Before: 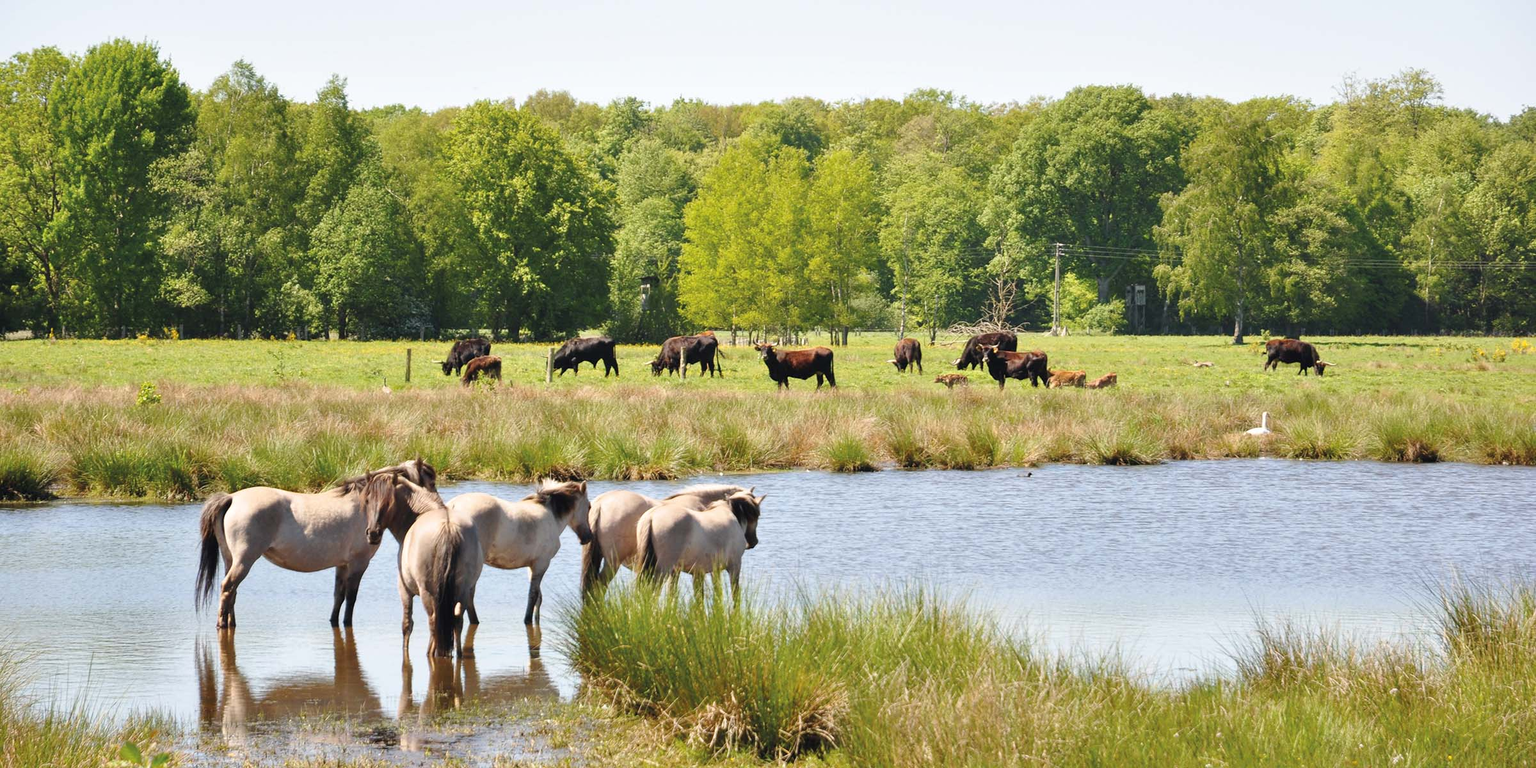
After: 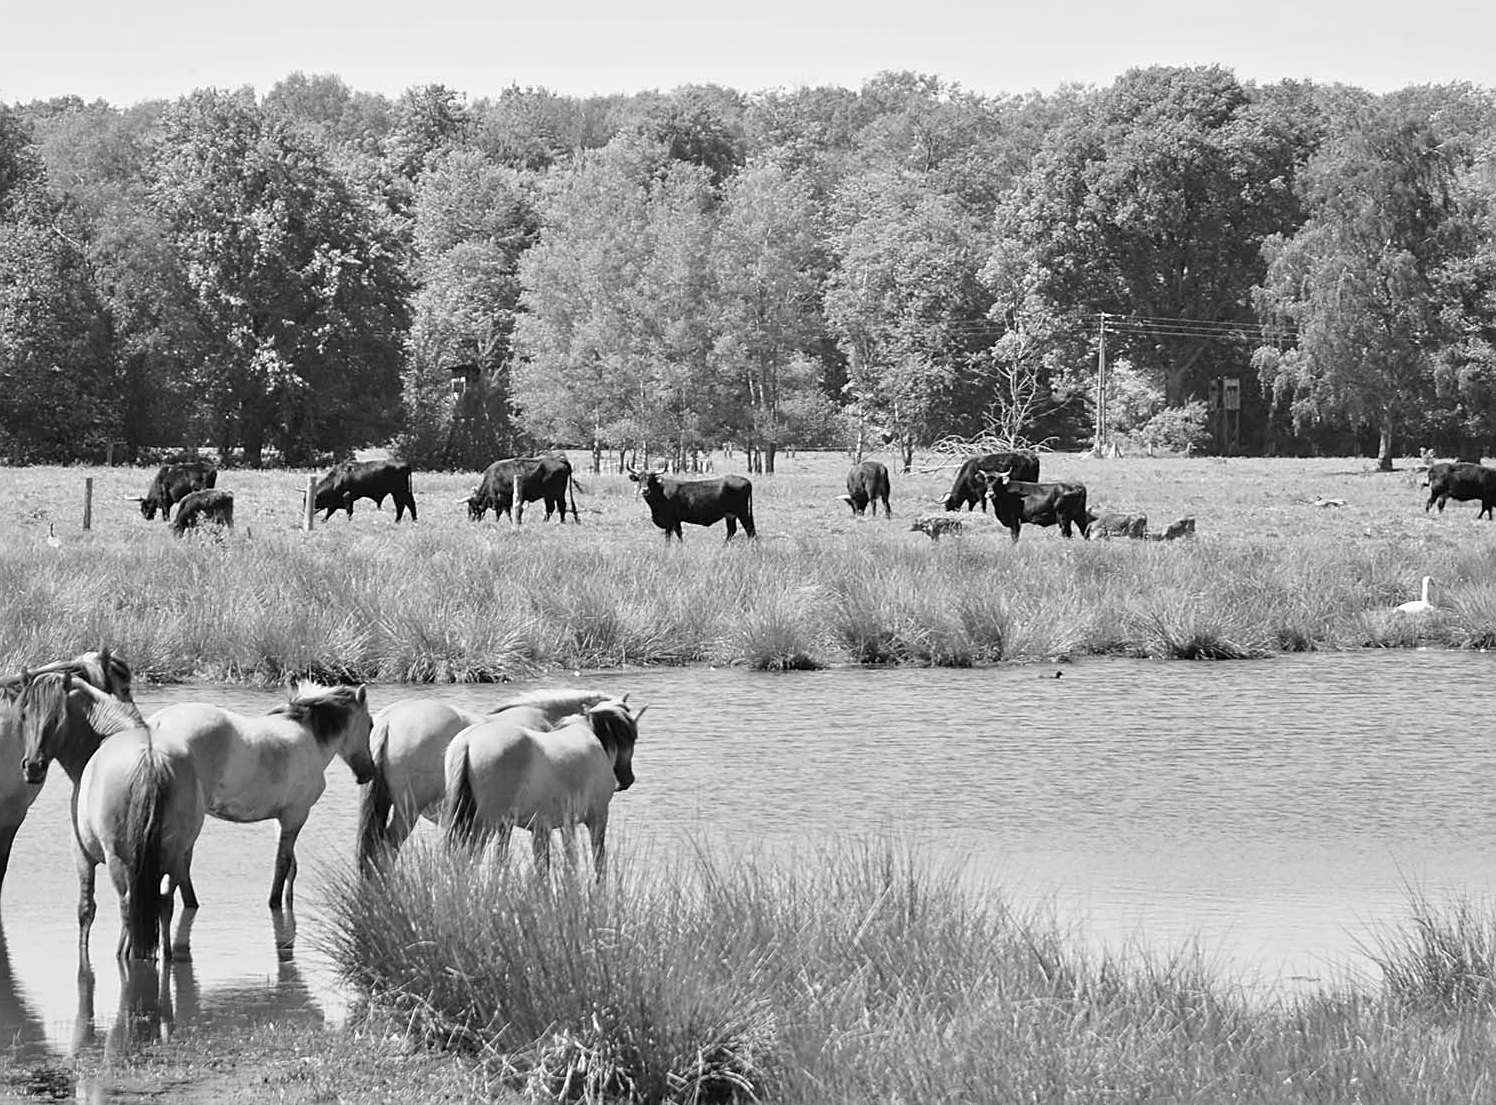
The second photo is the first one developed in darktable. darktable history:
color balance rgb: perceptual saturation grading › global saturation 20%, perceptual saturation grading › highlights -25%, perceptual saturation grading › shadows 50%
crop and rotate: left 22.918%, top 5.629%, right 14.711%, bottom 2.247%
sharpen: on, module defaults
rotate and perspective: automatic cropping original format, crop left 0, crop top 0
color correction: highlights a* -0.137, highlights b* -5.91, shadows a* -0.137, shadows b* -0.137
white balance: red 0.967, blue 1.119, emerald 0.756
monochrome: a -35.87, b 49.73, size 1.7
